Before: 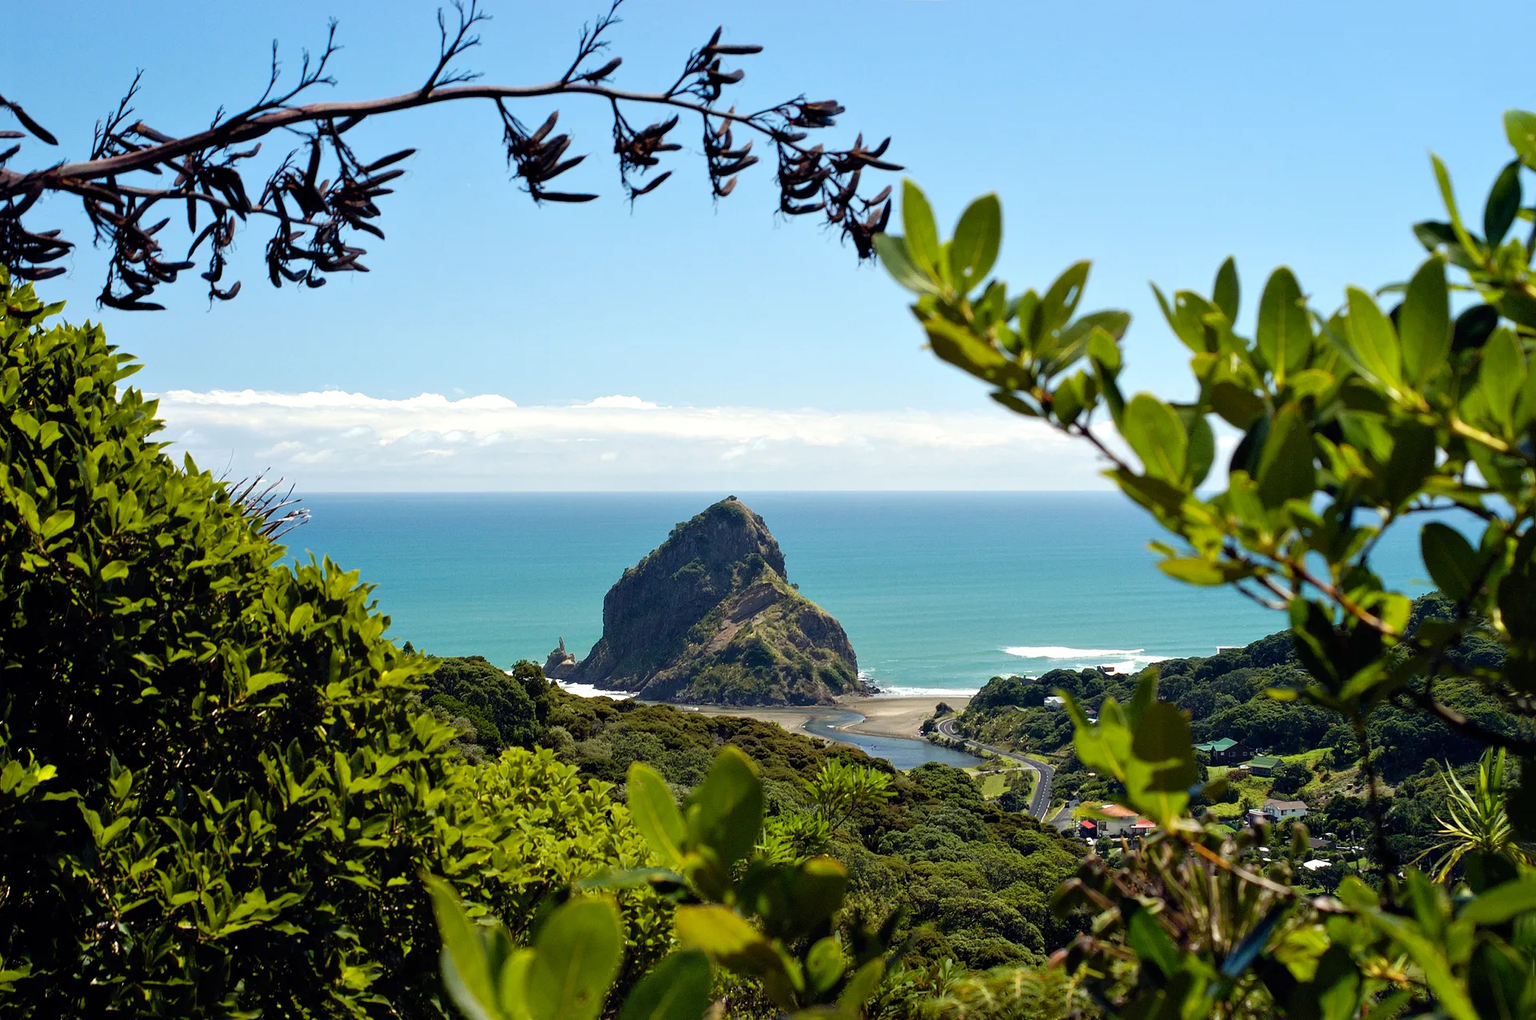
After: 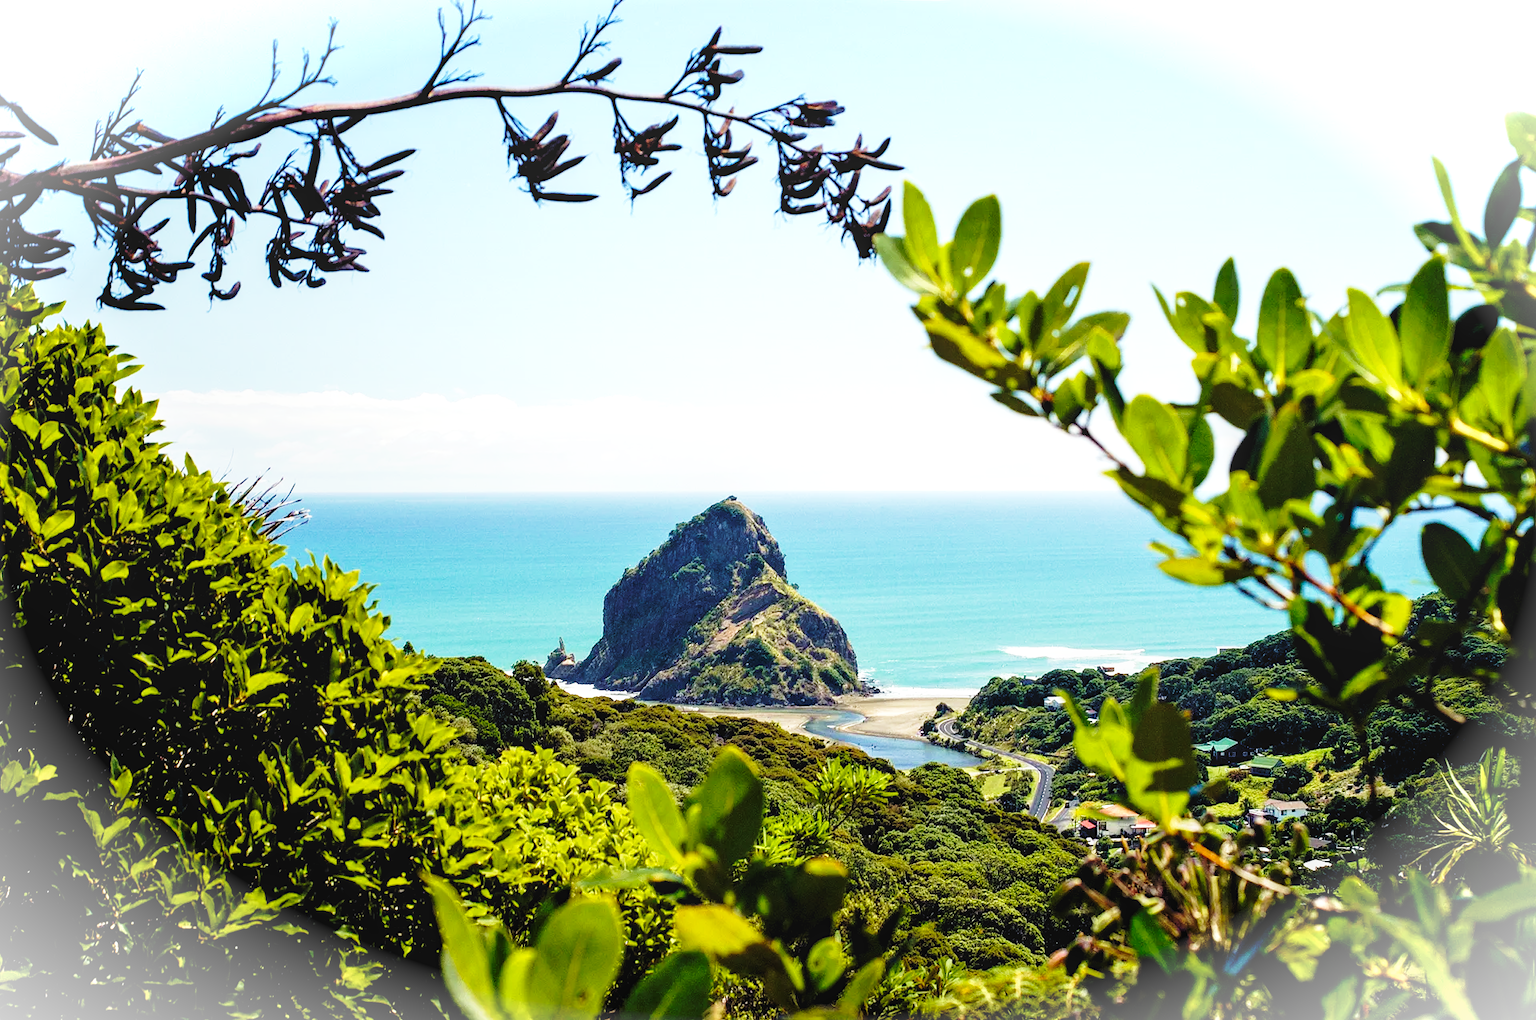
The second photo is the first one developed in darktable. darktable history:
base curve: curves: ch0 [(0, 0) (0.036, 0.037) (0.121, 0.228) (0.46, 0.76) (0.859, 0.983) (1, 1)], preserve colors none
local contrast: detail 109%
velvia: on, module defaults
levels: levels [0.031, 0.5, 0.969]
vignetting: fall-off start 99.58%, fall-off radius 65.24%, brightness 0.994, saturation -0.492, automatic ratio true, unbound false
exposure: black level correction 0.002, exposure 0.298 EV, compensate exposure bias true, compensate highlight preservation false
contrast brightness saturation: saturation -0.036
